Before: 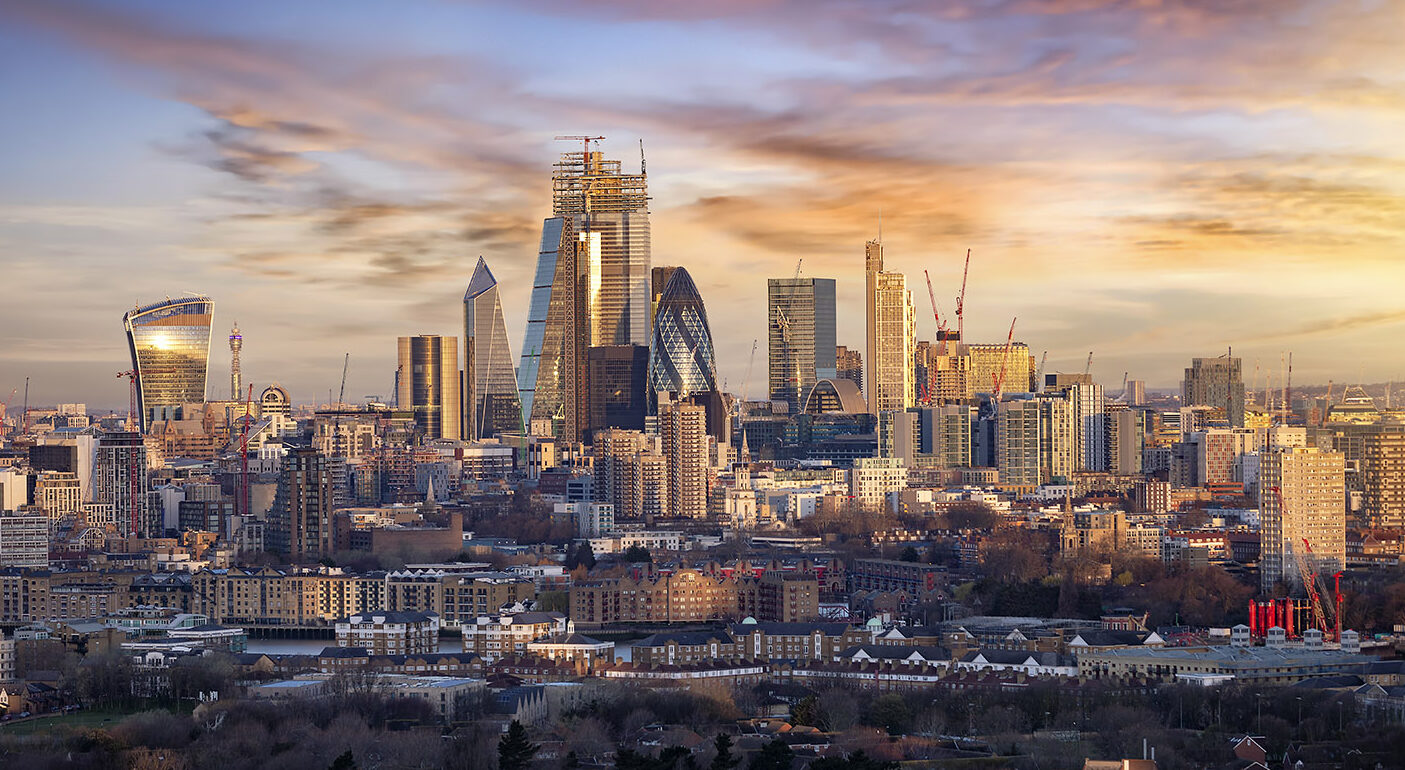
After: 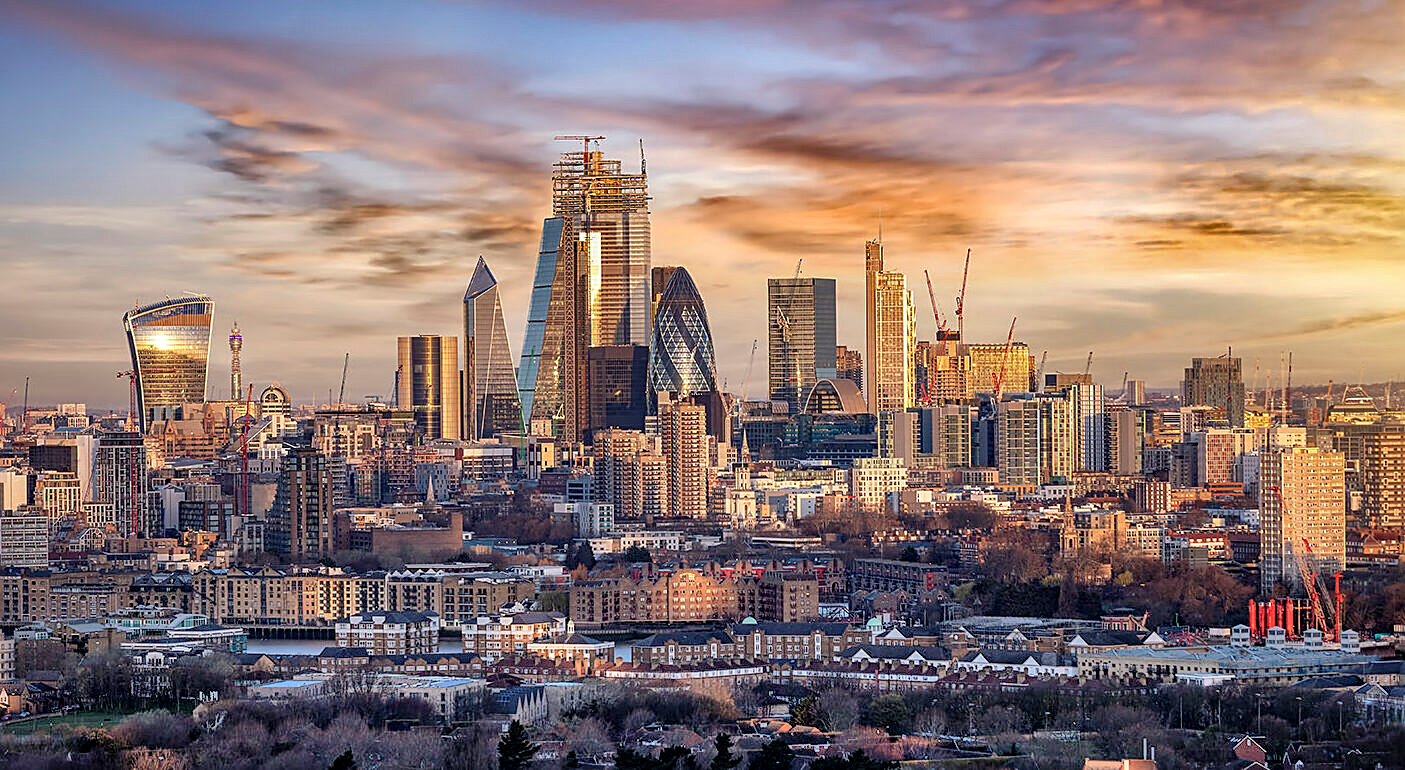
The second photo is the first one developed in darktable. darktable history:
sharpen: on, module defaults
local contrast: on, module defaults
shadows and highlights: shadows 60, highlights -60.23, soften with gaussian
